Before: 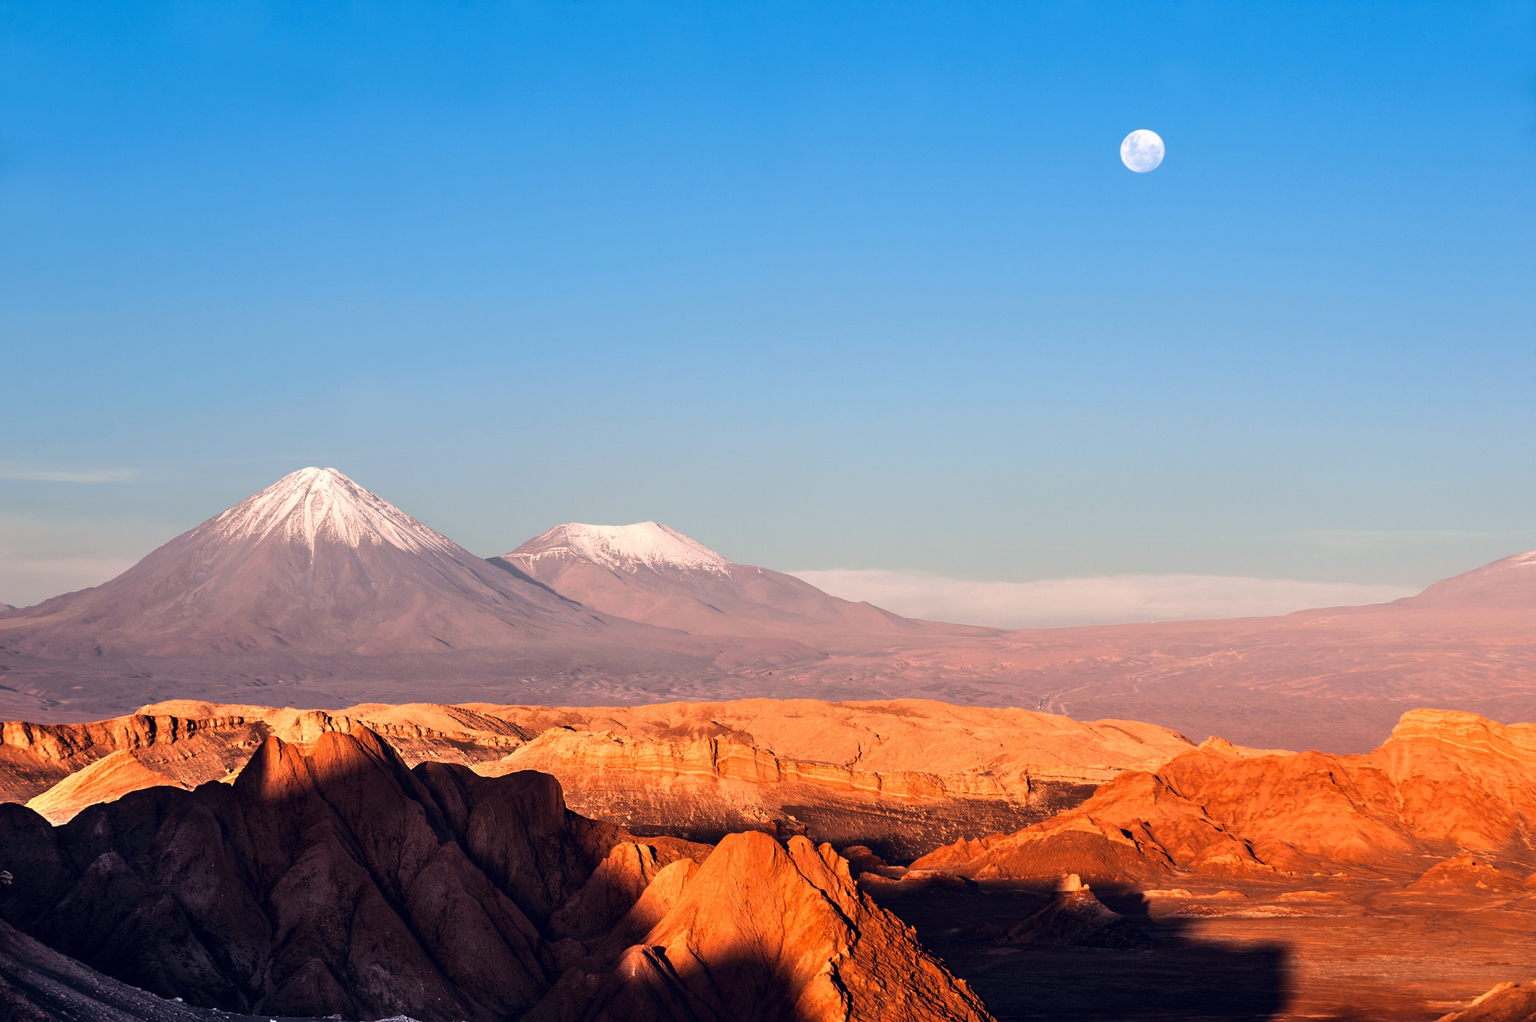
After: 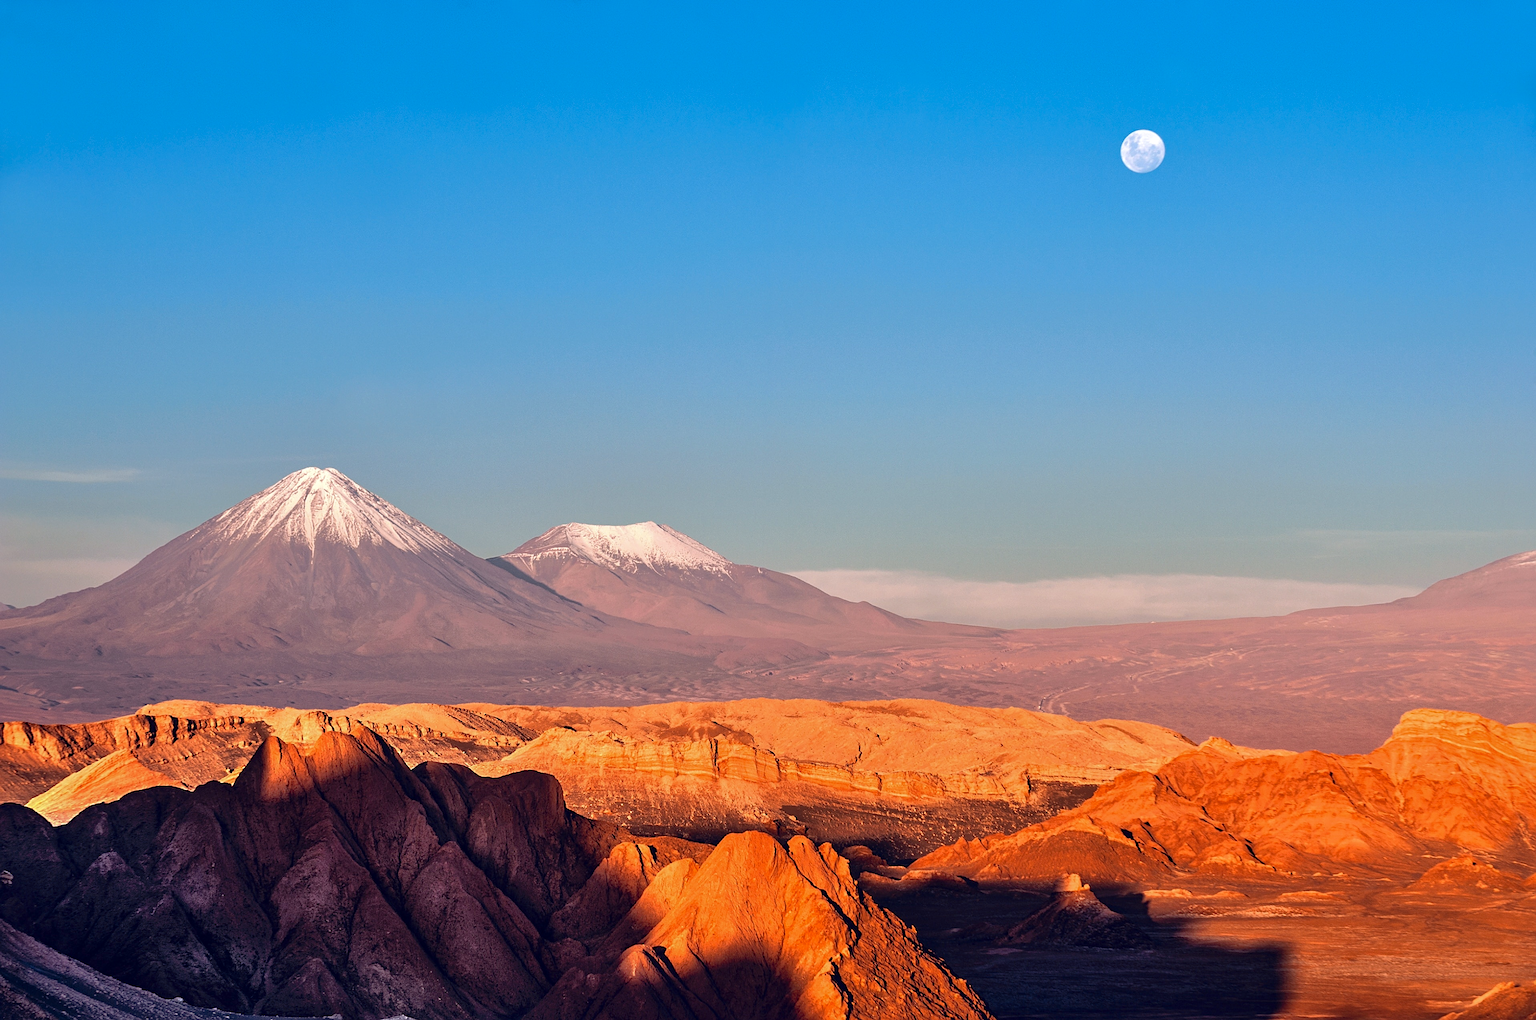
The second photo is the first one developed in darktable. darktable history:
crop: bottom 0.062%
haze removal: compatibility mode true, adaptive false
shadows and highlights: on, module defaults
sharpen: amount 0.462
